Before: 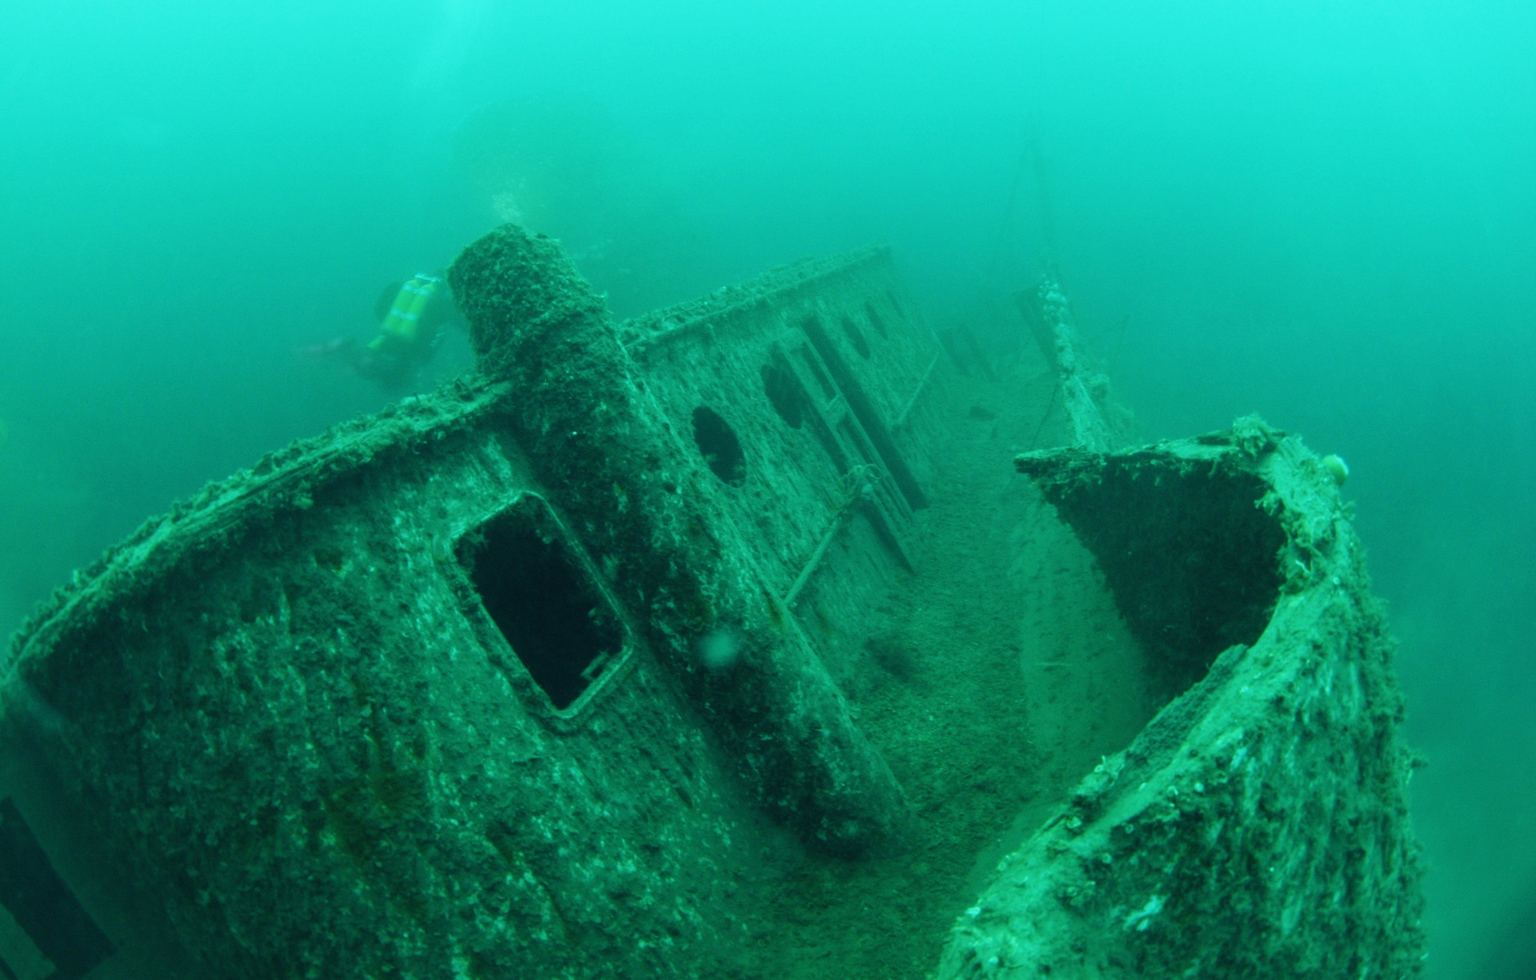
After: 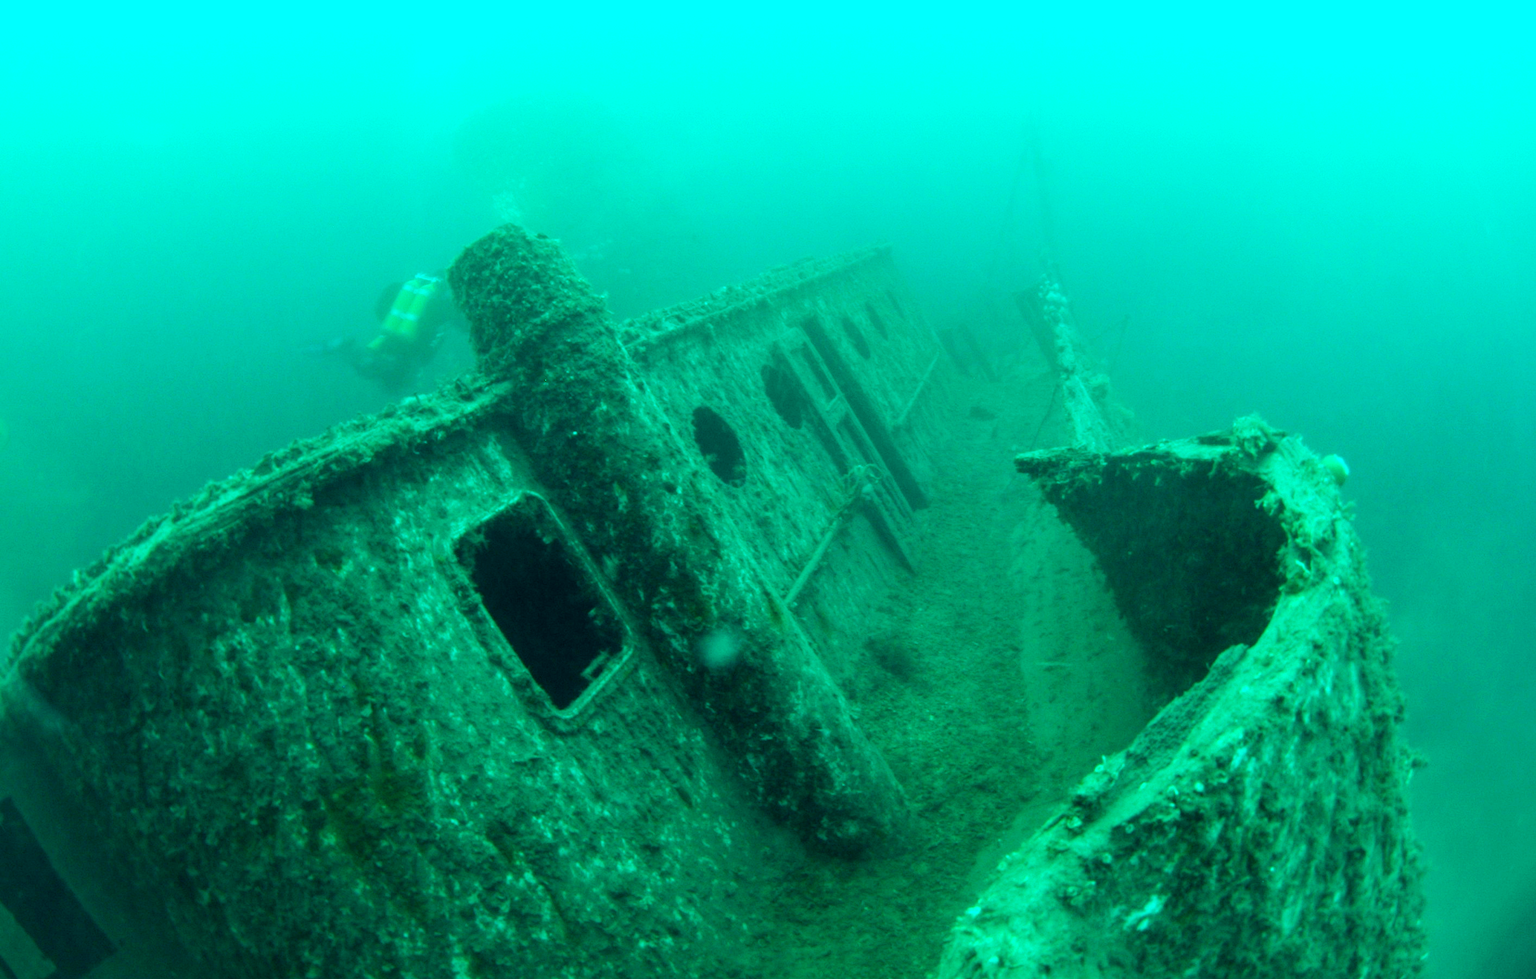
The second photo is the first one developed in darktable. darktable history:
contrast brightness saturation: saturation -0.063
exposure: black level correction 0.001, exposure 0.499 EV, compensate exposure bias true, compensate highlight preservation false
